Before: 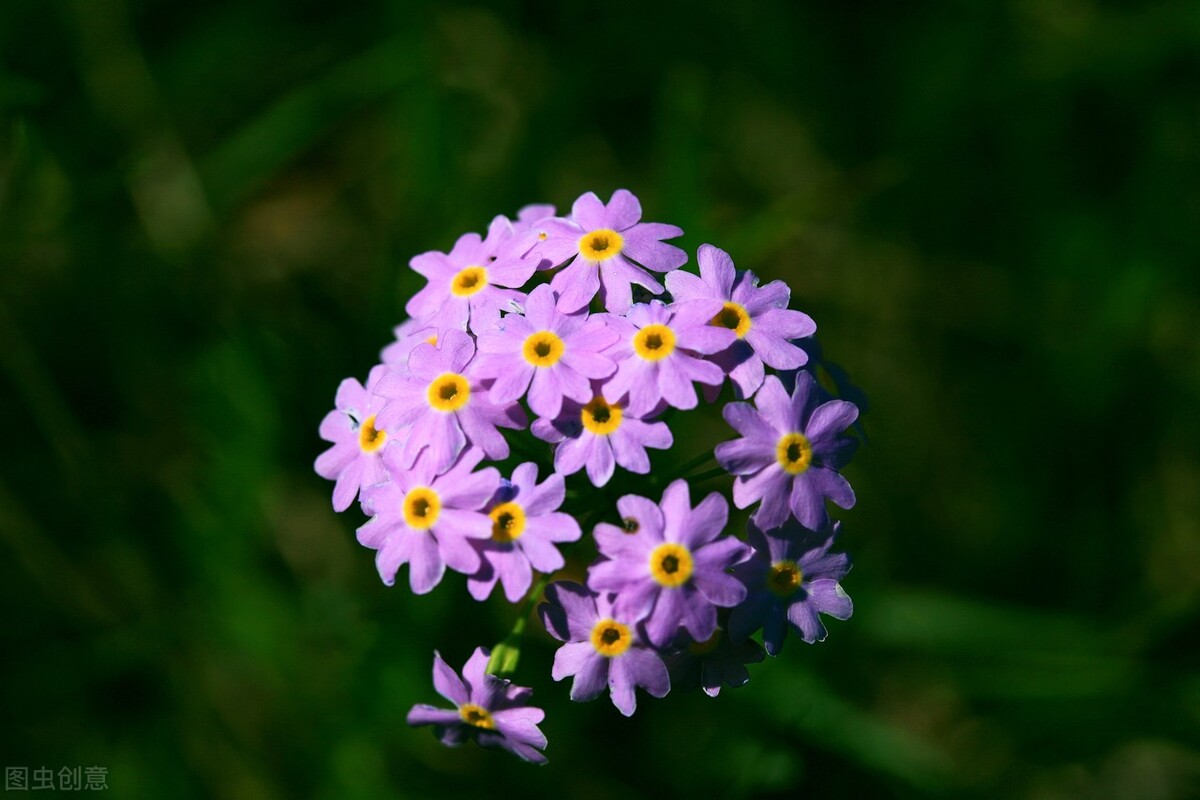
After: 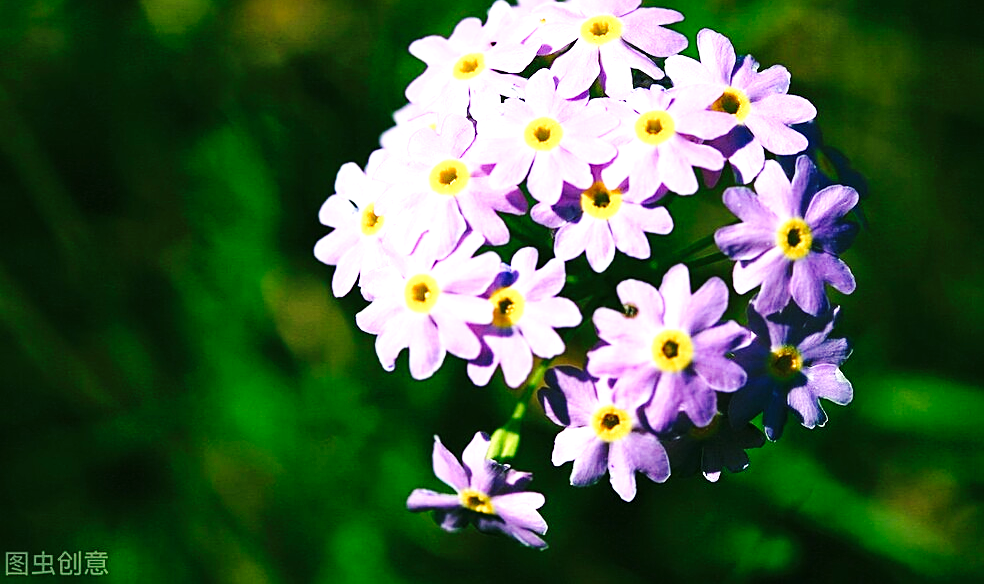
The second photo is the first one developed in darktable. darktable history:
base curve: curves: ch0 [(0, 0) (0.036, 0.025) (0.121, 0.166) (0.206, 0.329) (0.605, 0.79) (1, 1)], preserve colors none
crop: top 26.929%, right 17.982%
sharpen: on, module defaults
contrast brightness saturation: saturation -0.05
exposure: black level correction 0, exposure 1.2 EV, compensate highlight preservation false
